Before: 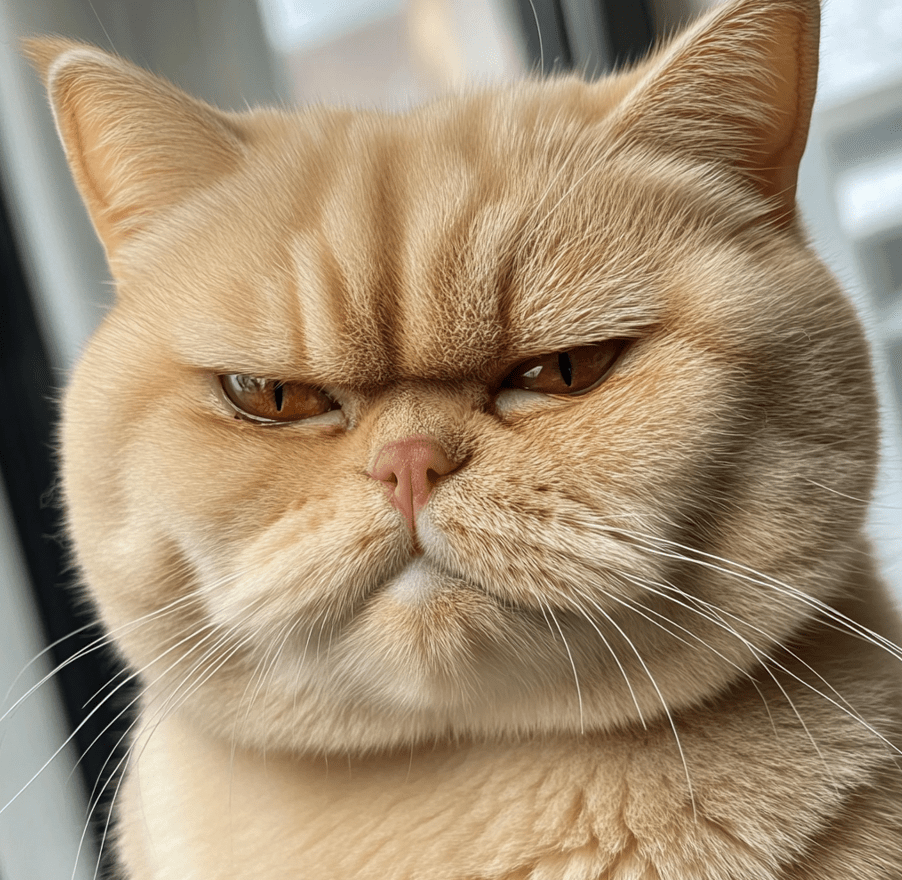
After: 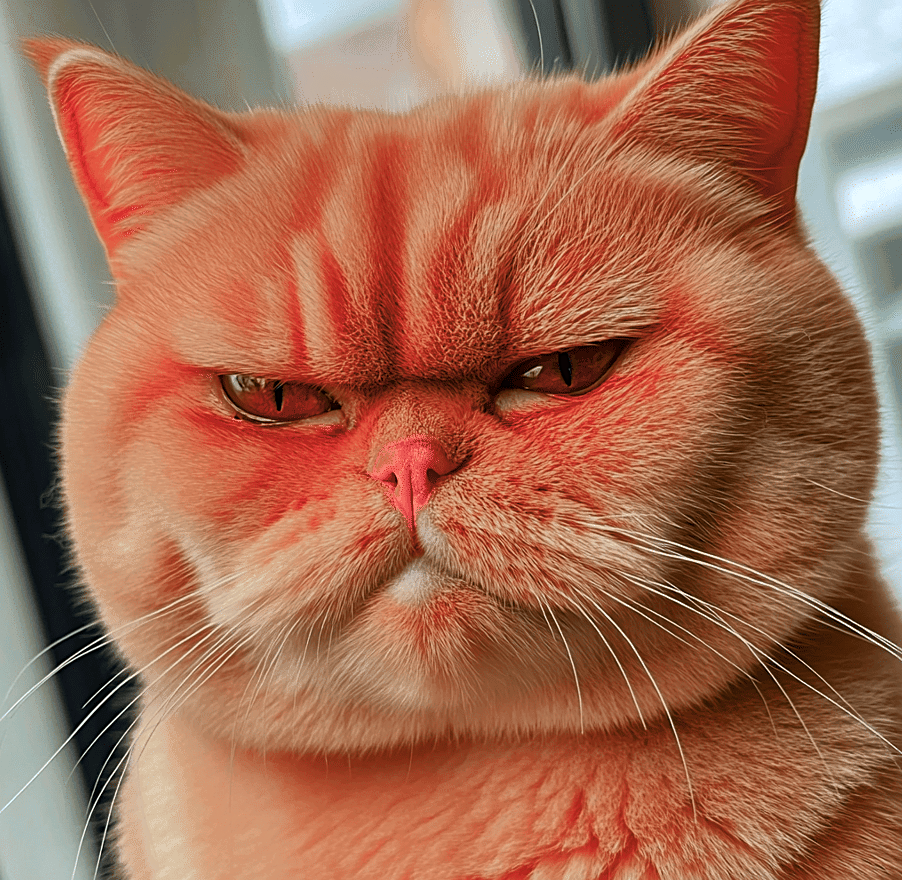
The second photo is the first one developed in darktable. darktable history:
color balance rgb: linear chroma grading › shadows 10.374%, linear chroma grading › highlights 11.054%, linear chroma grading › global chroma 15.409%, linear chroma grading › mid-tones 14.657%, perceptual saturation grading › global saturation 41.65%
sharpen: amount 0.495
color zones: curves: ch0 [(0.006, 0.385) (0.143, 0.563) (0.243, 0.321) (0.352, 0.464) (0.516, 0.456) (0.625, 0.5) (0.75, 0.5) (0.875, 0.5)]; ch1 [(0, 0.5) (0.134, 0.504) (0.246, 0.463) (0.421, 0.515) (0.5, 0.56) (0.625, 0.5) (0.75, 0.5) (0.875, 0.5)]; ch2 [(0, 0.5) (0.131, 0.426) (0.307, 0.289) (0.38, 0.188) (0.513, 0.216) (0.625, 0.548) (0.75, 0.468) (0.838, 0.396) (0.971, 0.311)]
